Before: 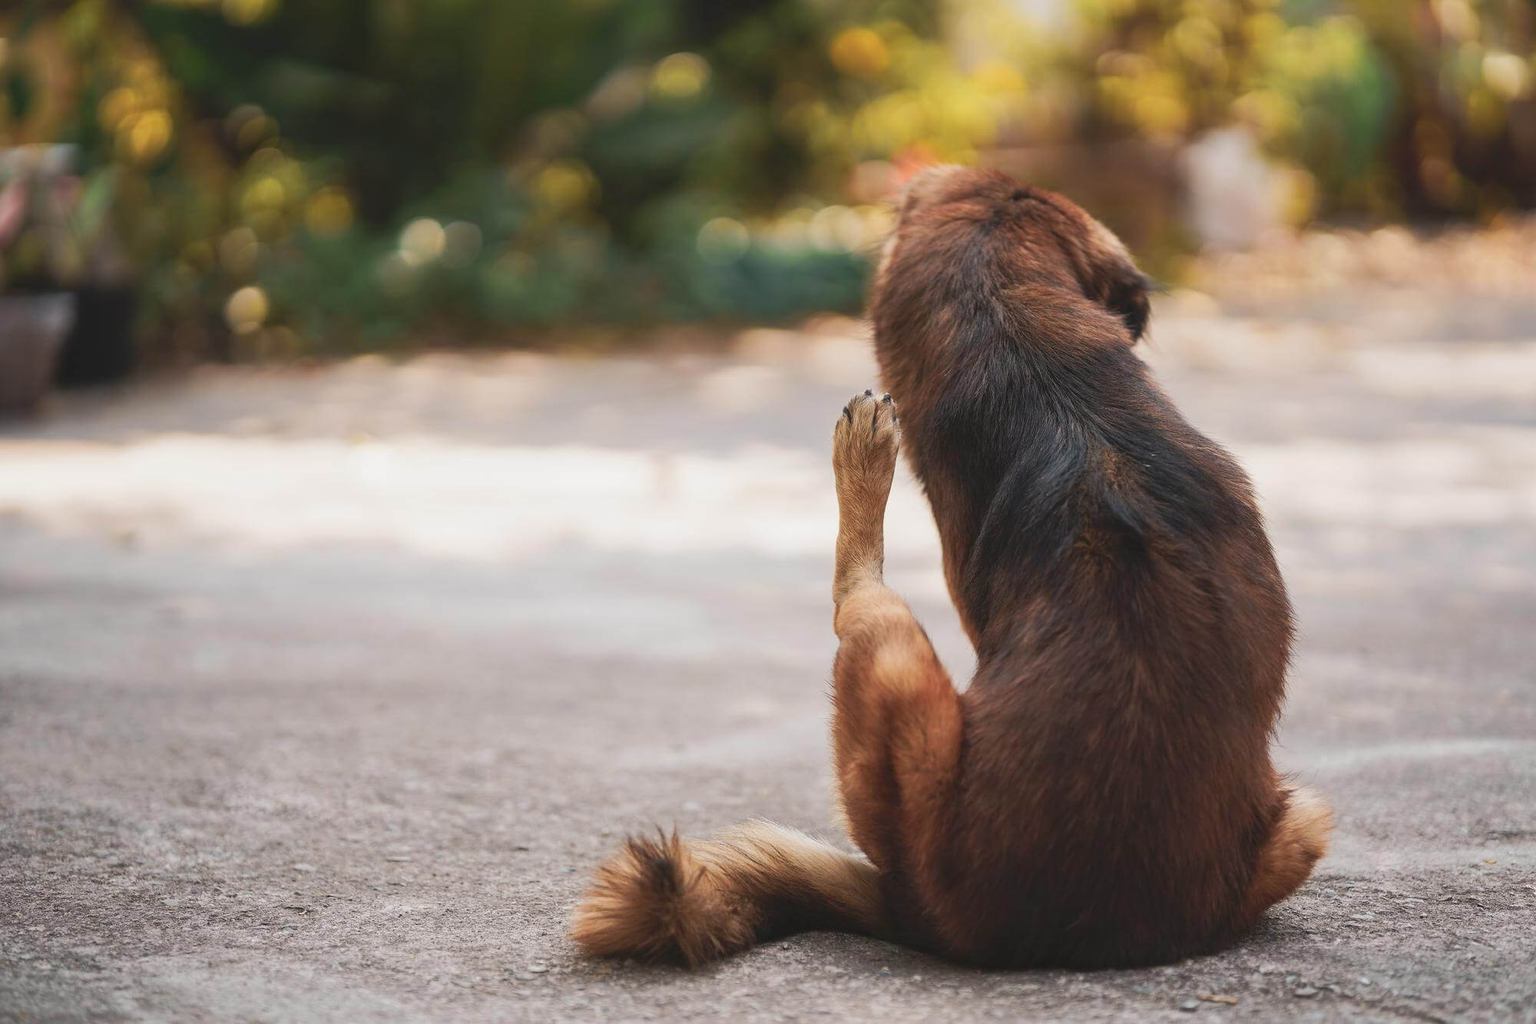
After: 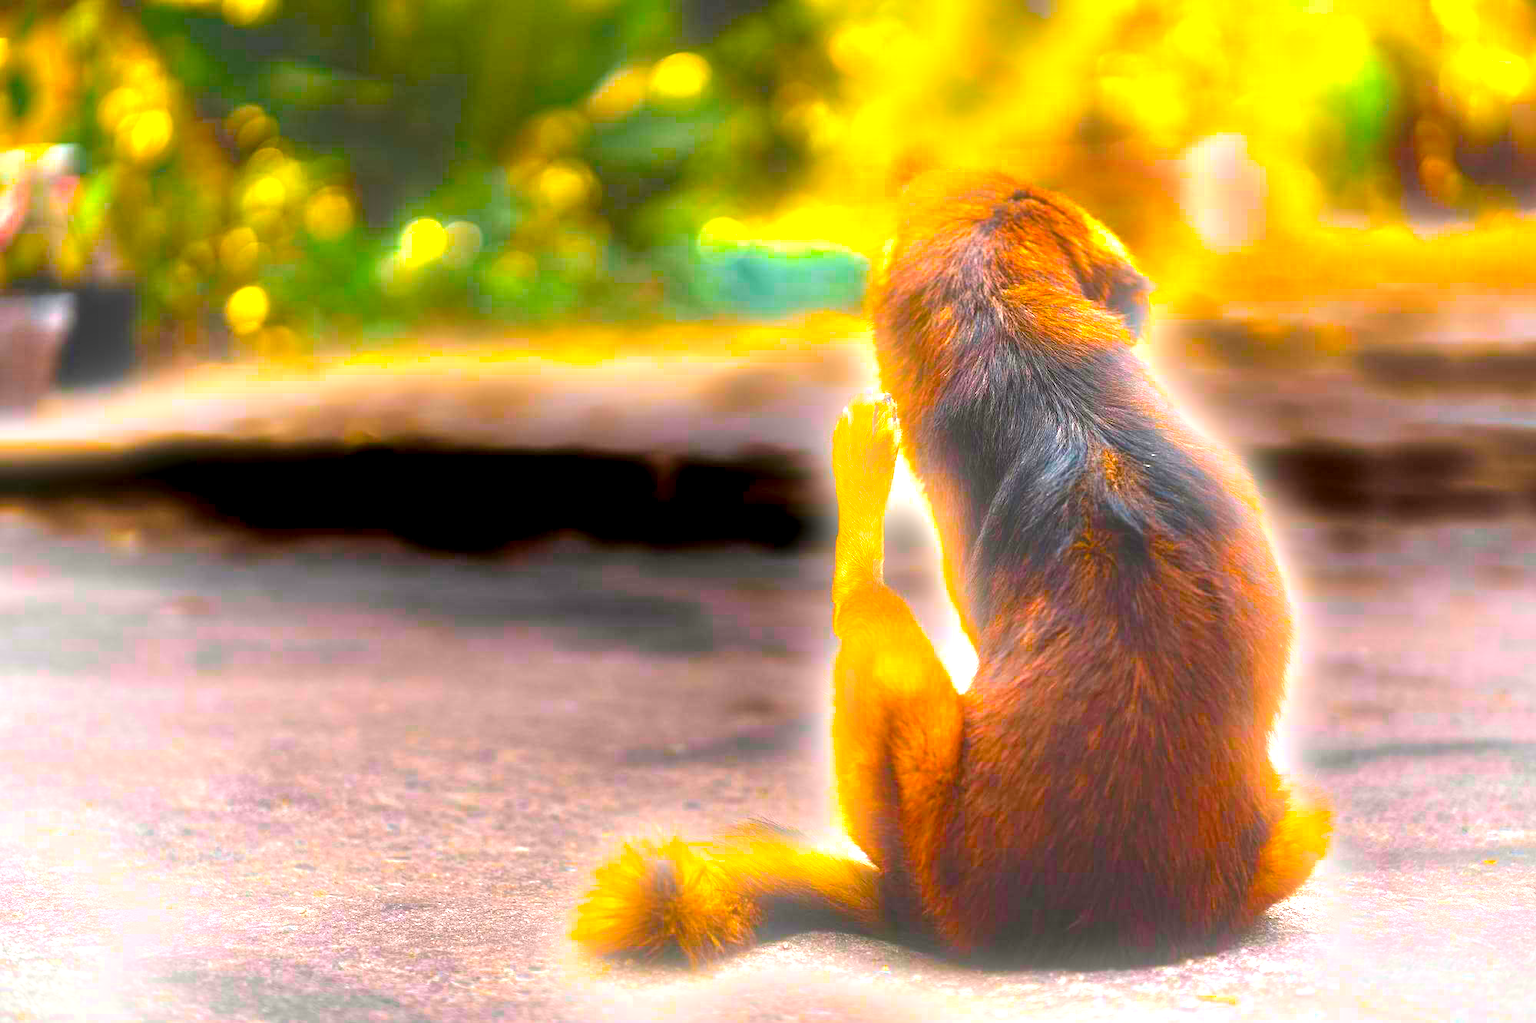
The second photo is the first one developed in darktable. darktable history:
bloom: size 9%, threshold 100%, strength 7%
color balance rgb: linear chroma grading › global chroma 20%, perceptual saturation grading › global saturation 65%, perceptual saturation grading › highlights 50%, perceptual saturation grading › shadows 30%, perceptual brilliance grading › global brilliance 12%, perceptual brilliance grading › highlights 15%, global vibrance 20%
exposure: black level correction 0.001, exposure 1.398 EV, compensate exposure bias true, compensate highlight preservation false
